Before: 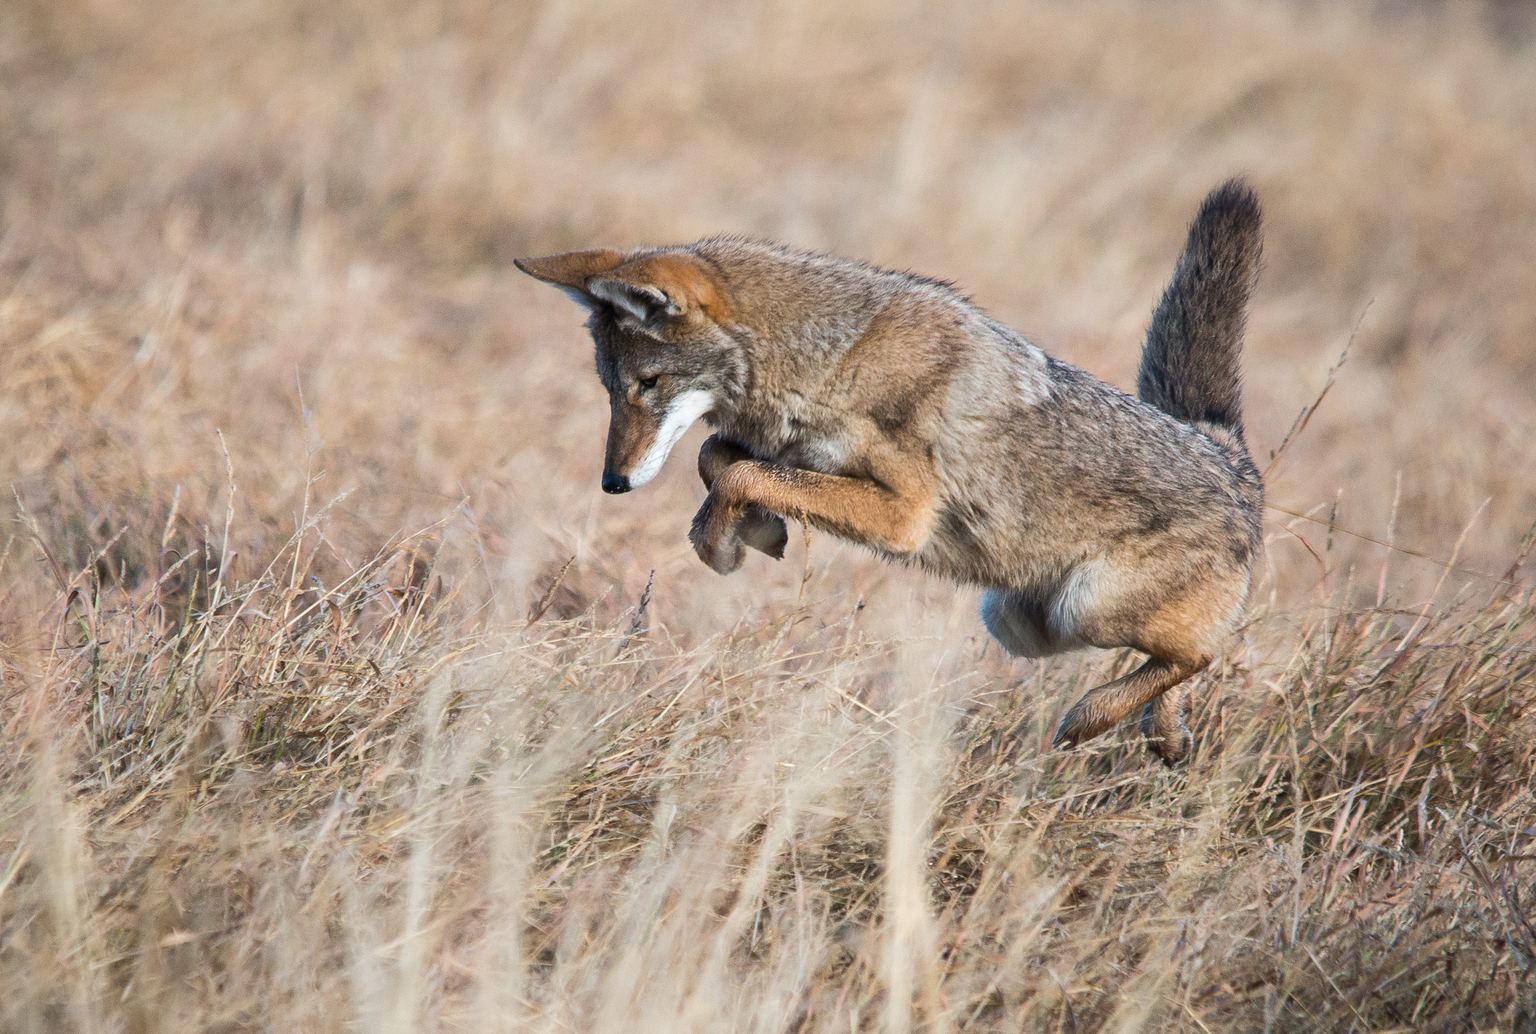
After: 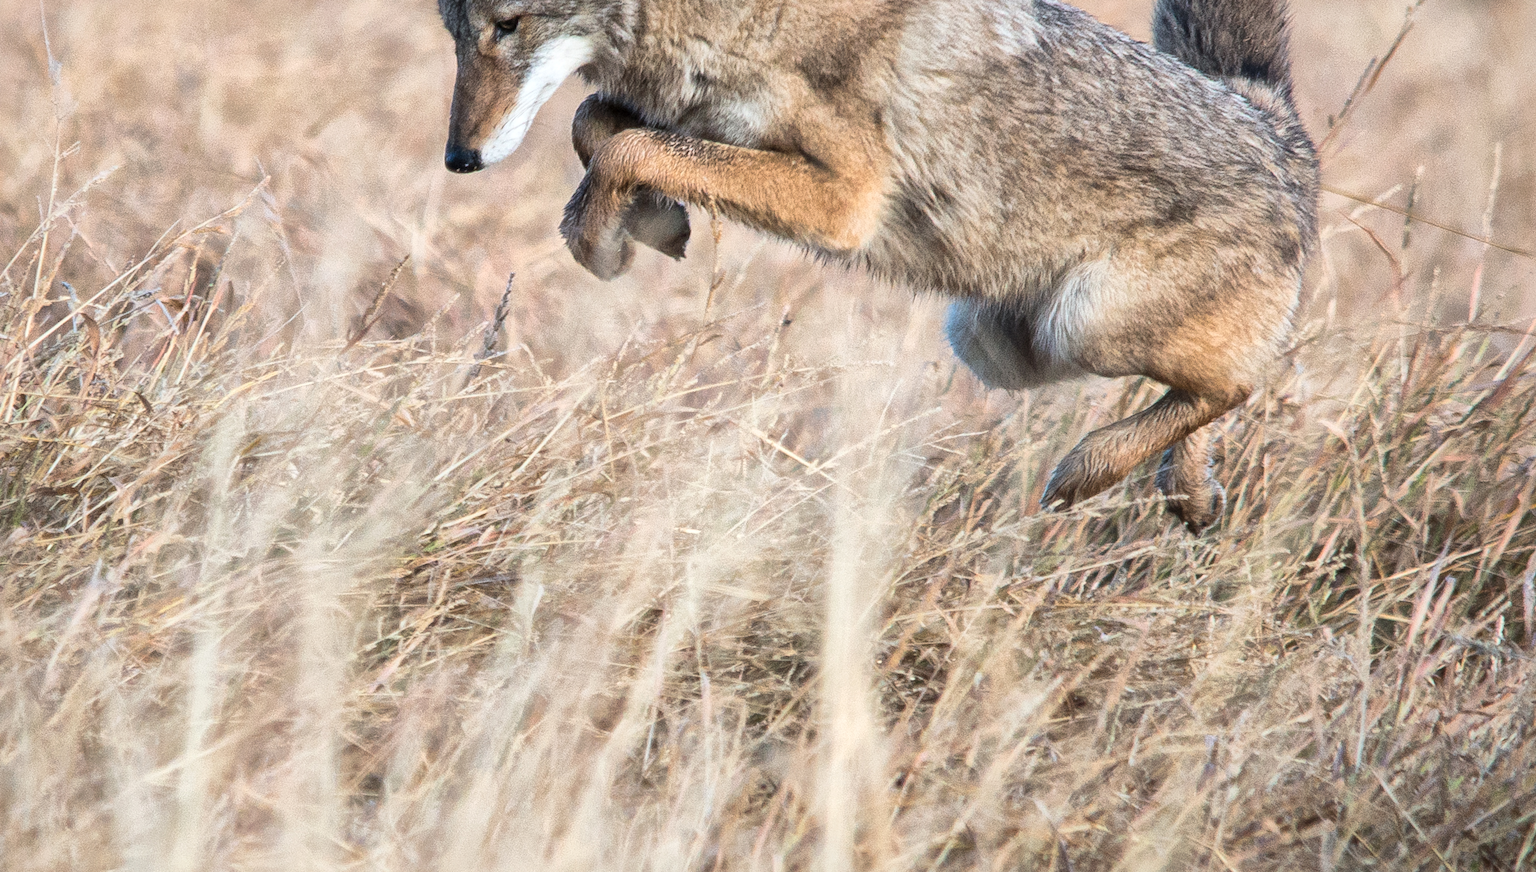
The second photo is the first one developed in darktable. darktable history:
global tonemap: drago (1, 100), detail 1
white balance: red 1, blue 1
crop and rotate: left 17.299%, top 35.115%, right 7.015%, bottom 1.024%
